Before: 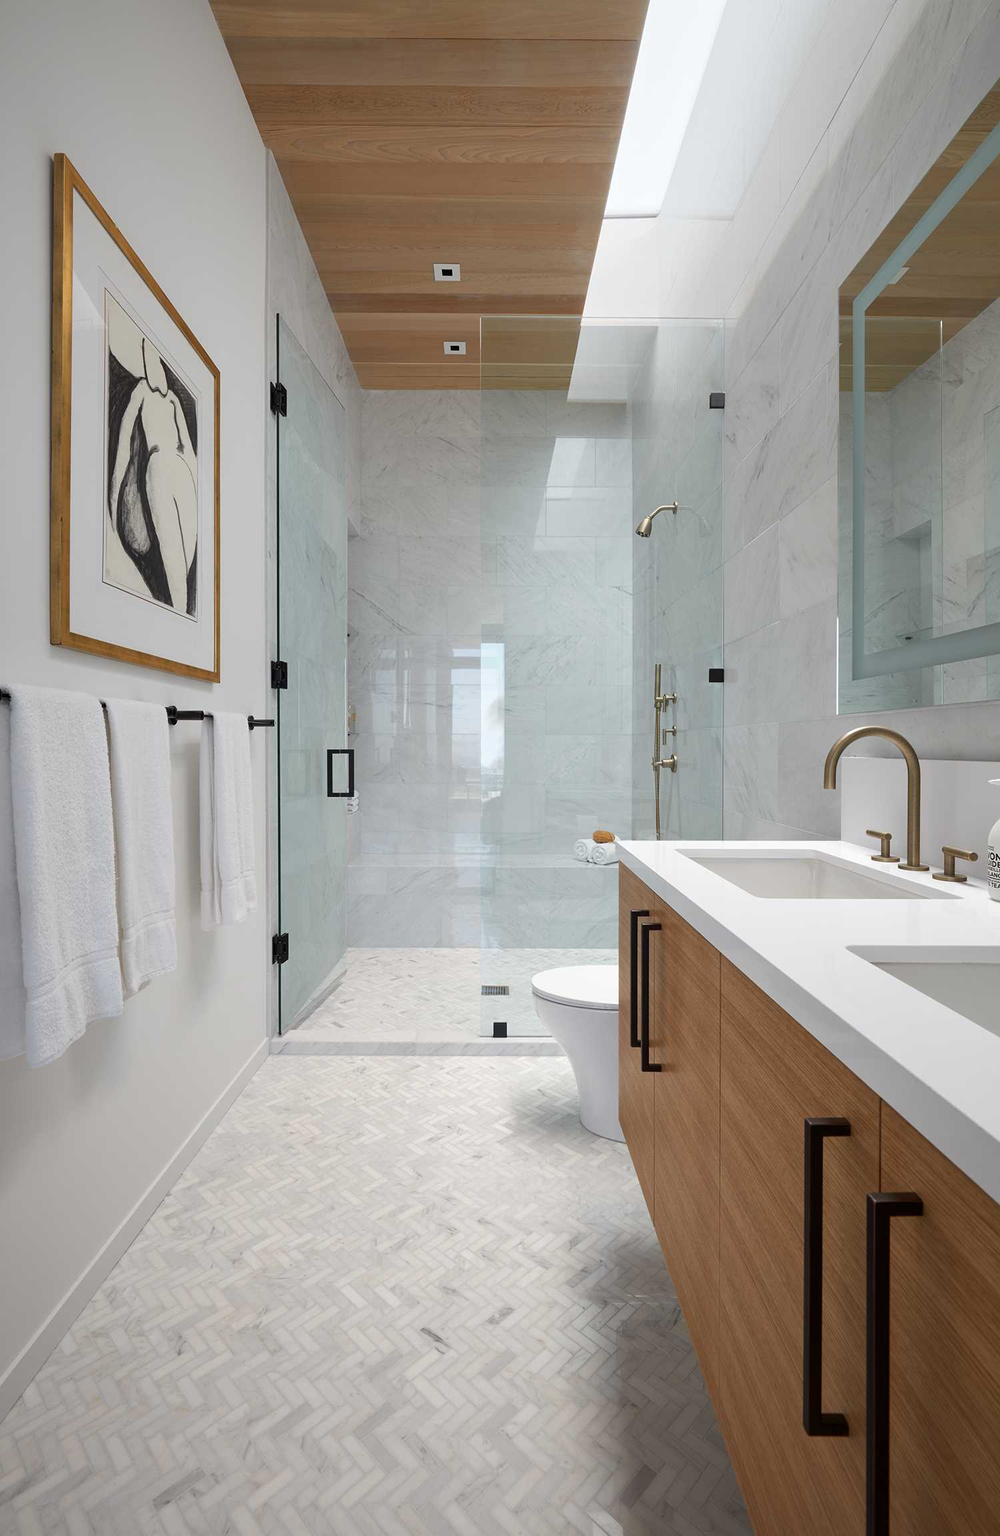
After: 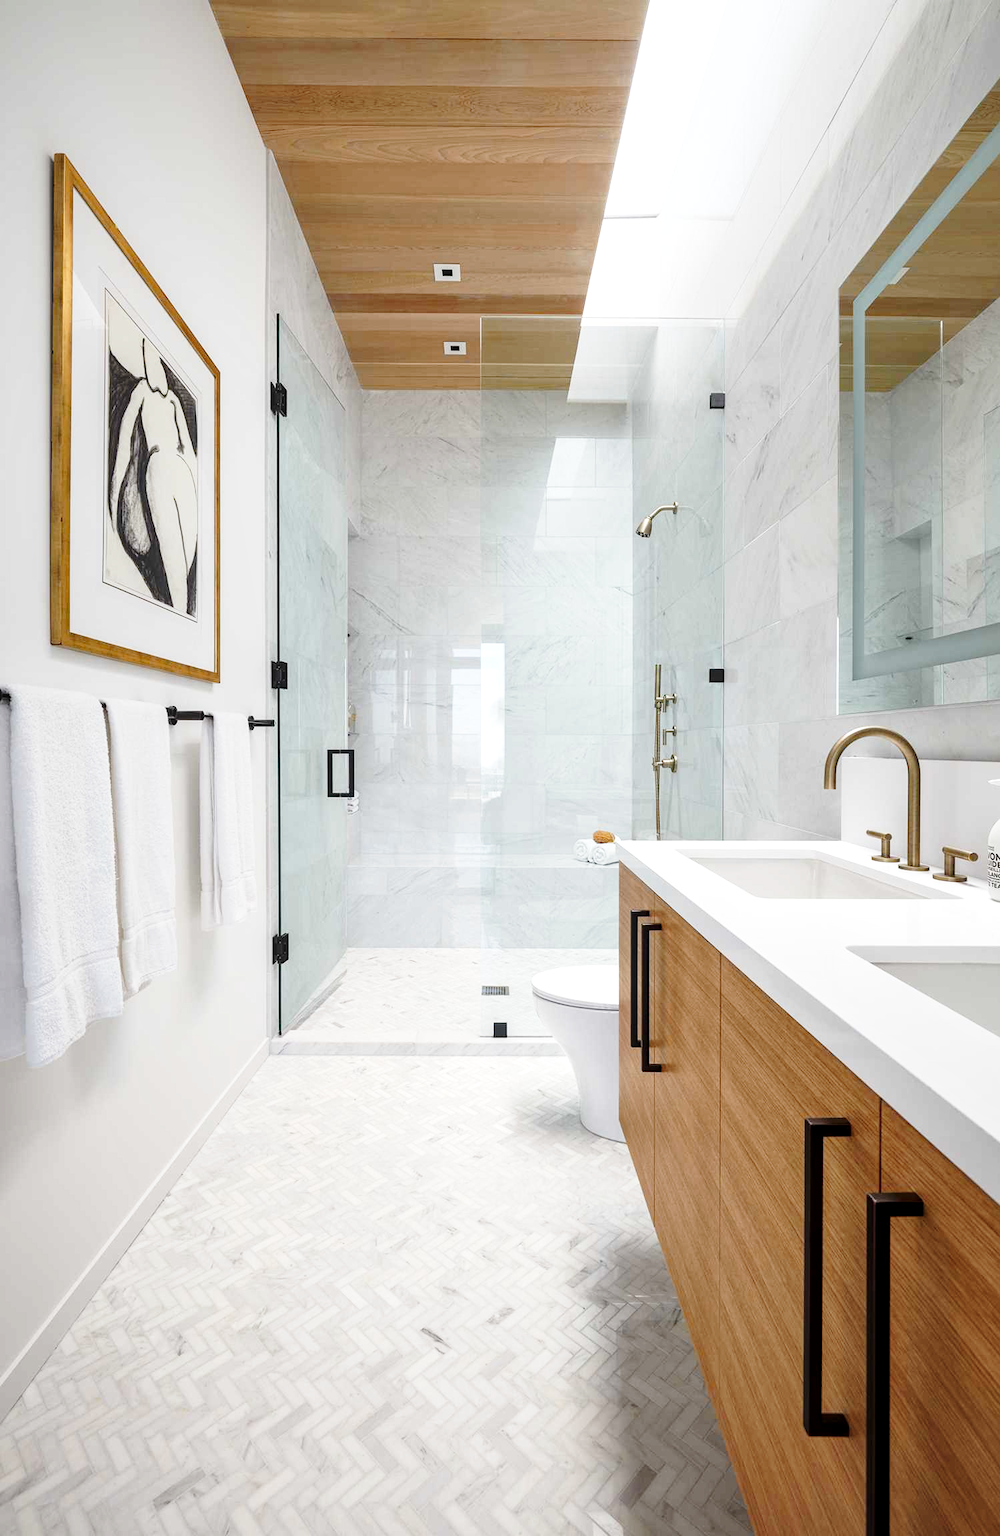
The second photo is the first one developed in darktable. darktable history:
base curve: curves: ch0 [(0, 0) (0.028, 0.03) (0.121, 0.232) (0.46, 0.748) (0.859, 0.968) (1, 1)], preserve colors none
local contrast: on, module defaults
tone equalizer: on, module defaults
